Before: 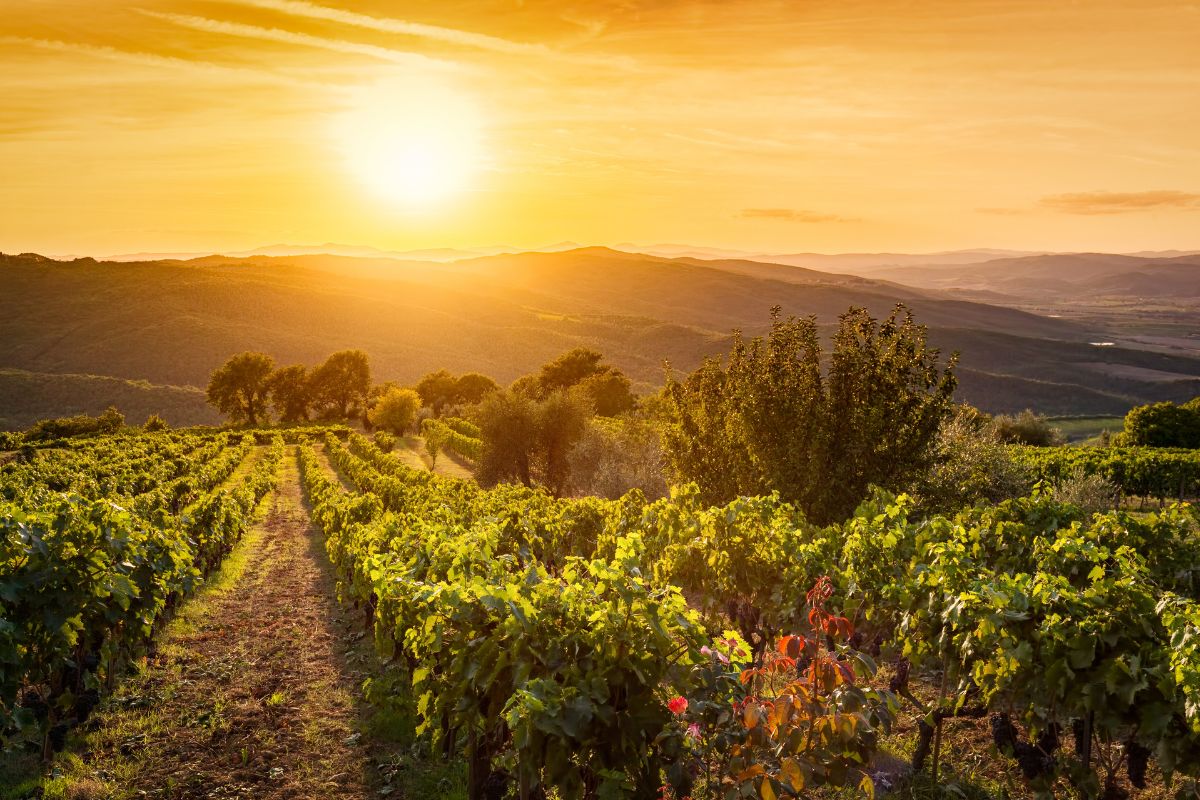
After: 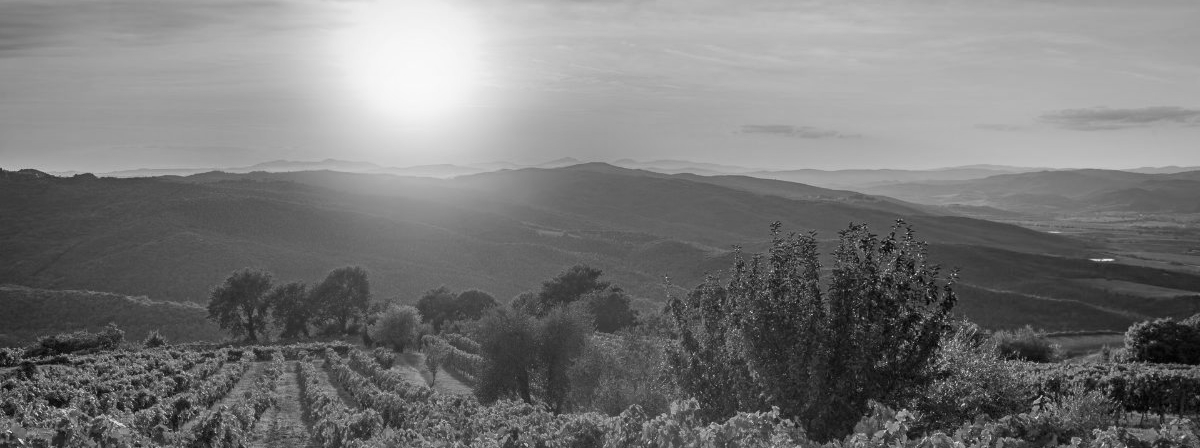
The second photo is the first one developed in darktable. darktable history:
crop and rotate: top 10.605%, bottom 33.274%
monochrome: a -11.7, b 1.62, size 0.5, highlights 0.38
